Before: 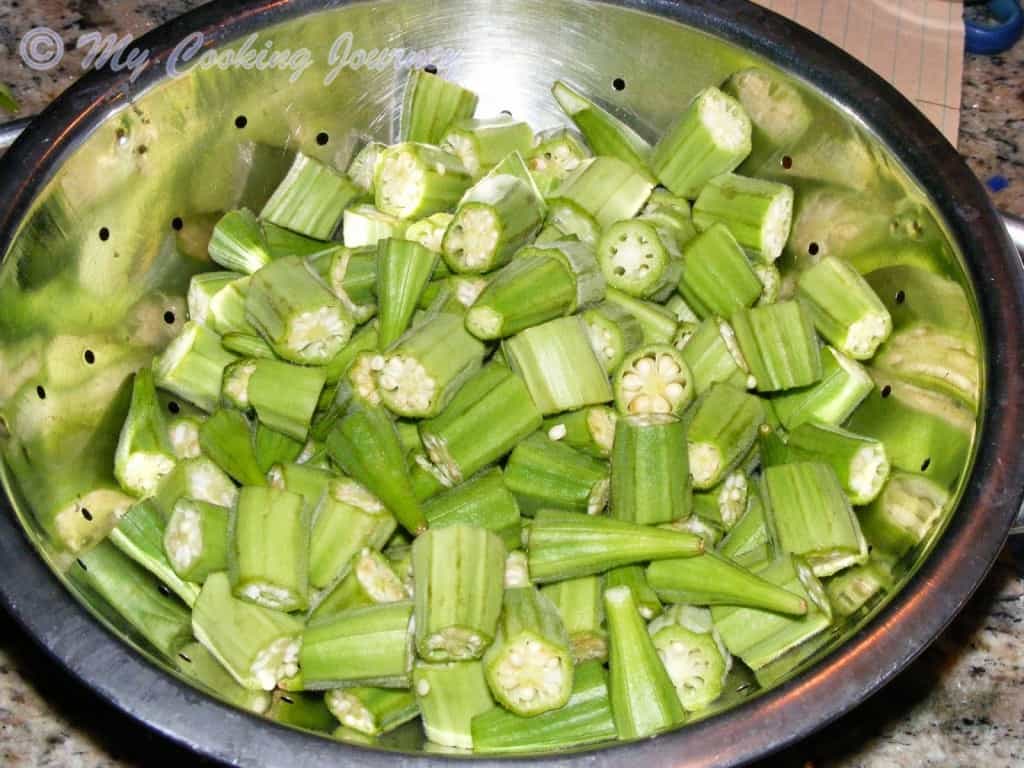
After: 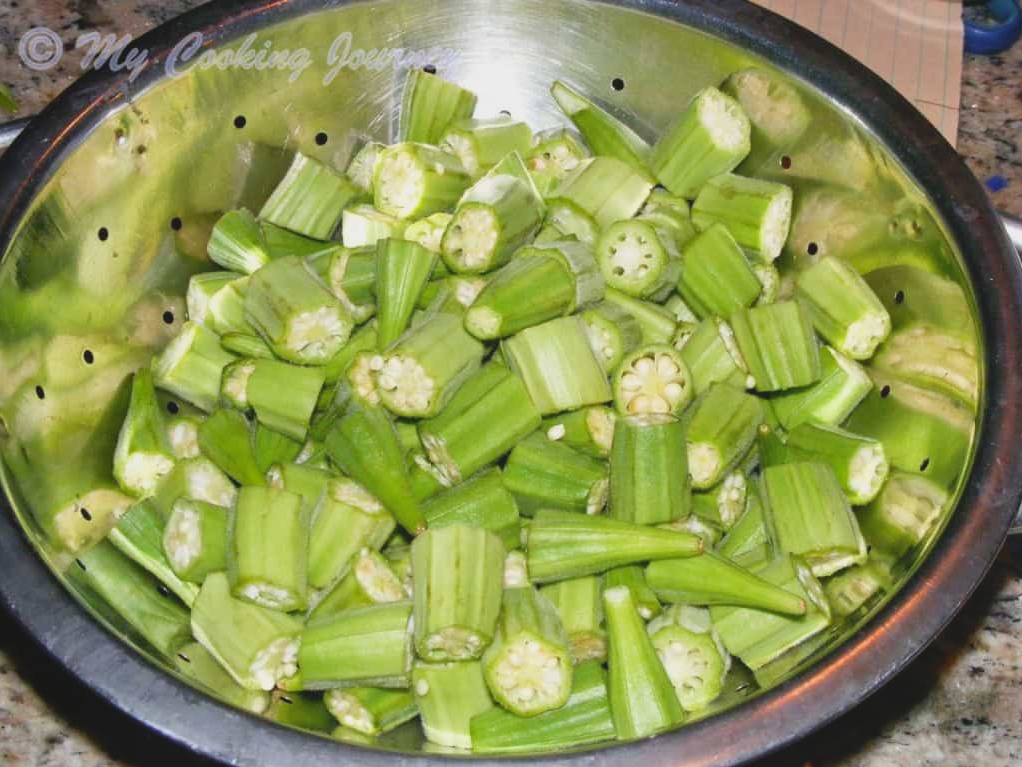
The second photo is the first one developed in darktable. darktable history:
crop and rotate: left 0.112%, bottom 0.01%
local contrast: highlights 70%, shadows 68%, detail 80%, midtone range 0.319
